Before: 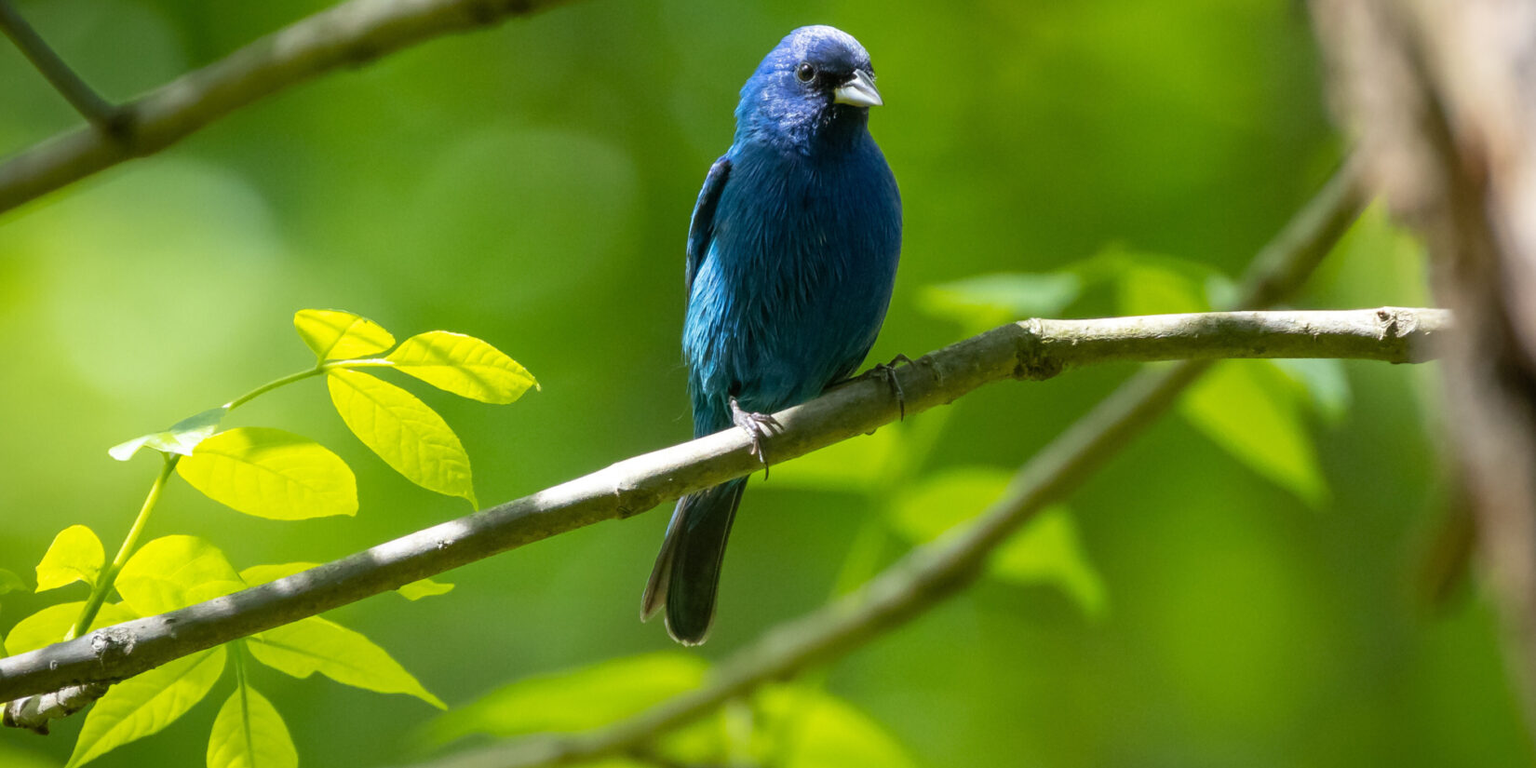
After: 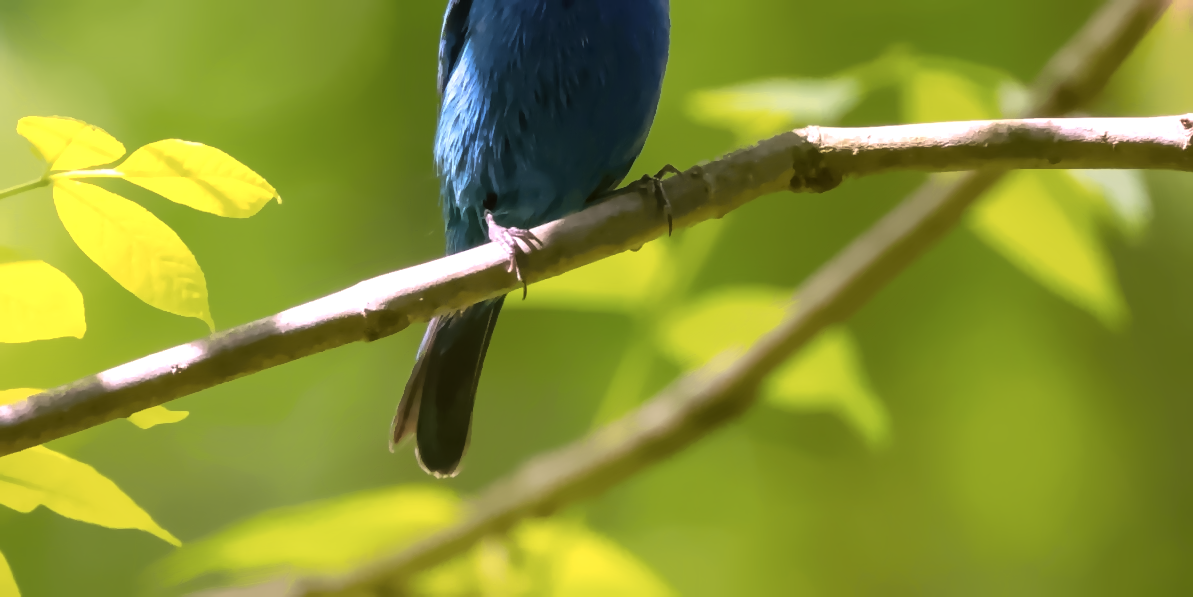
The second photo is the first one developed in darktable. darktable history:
denoise (profiled): patch size 2, strength 4, preserve shadows 1.02, bias correction -0.395, scattering 0.3, a [0, 0, 0]
exposure: exposure 0.05 EV
tone equalizer: -8 EV 0.02 EV, -7 EV 0.137 EV, -6 EV 0.249 EV, -5 EV 0.199 EV, -4 EV 0.104 EV, -3 EV 0.307 EV, -2 EV 0.428 EV, -1 EV 0.391 EV, +0 EV 0.398 EV, mask contrast compensation 0.05 EV
color equalizer: on, module defaults
color correction: highlights a* 19.89, highlights b* -8.27, shadows a* 2.46, shadows b* 1.79
crop: left 18.177%, top 26.287%, right 9.468%, bottom 1.247%
